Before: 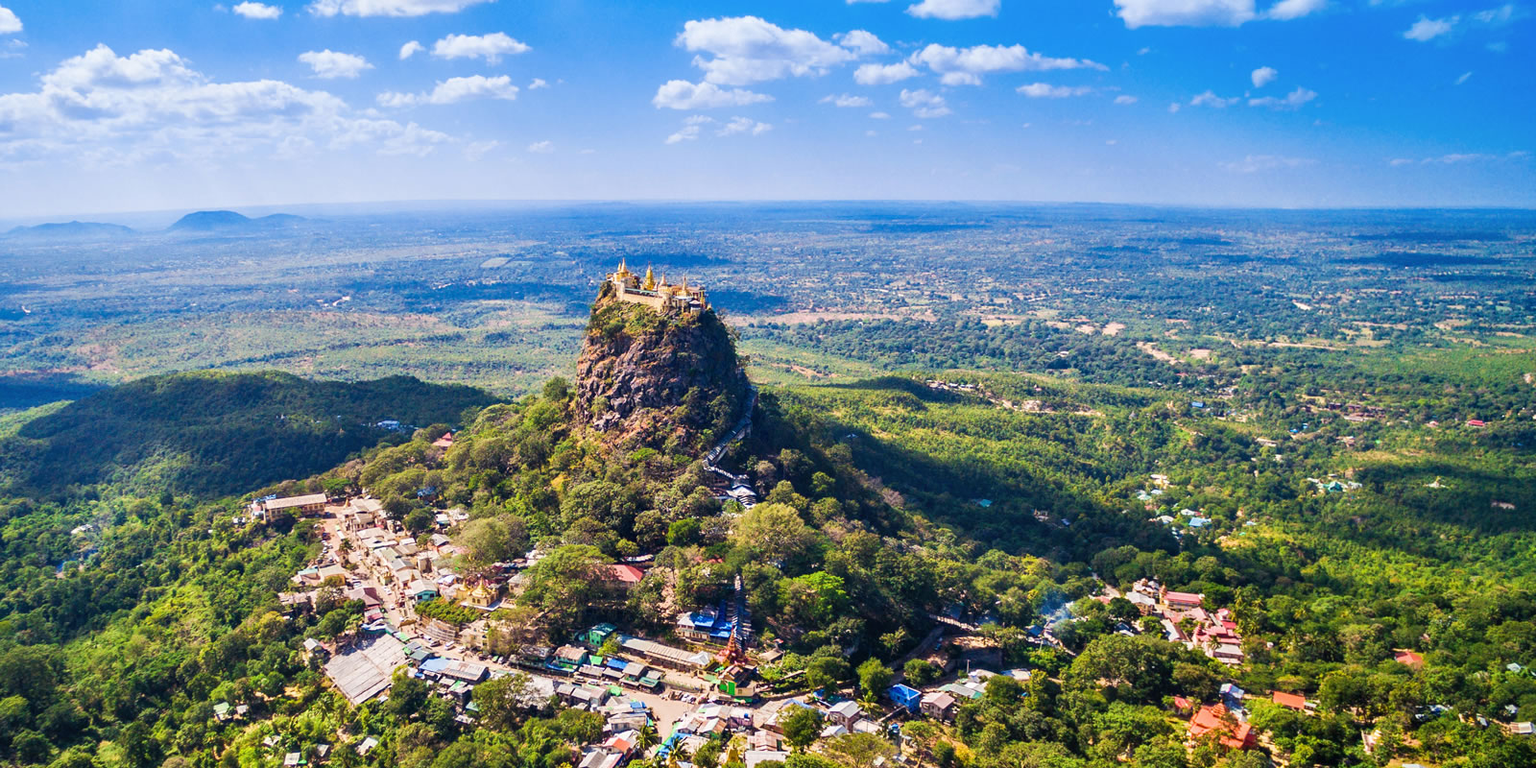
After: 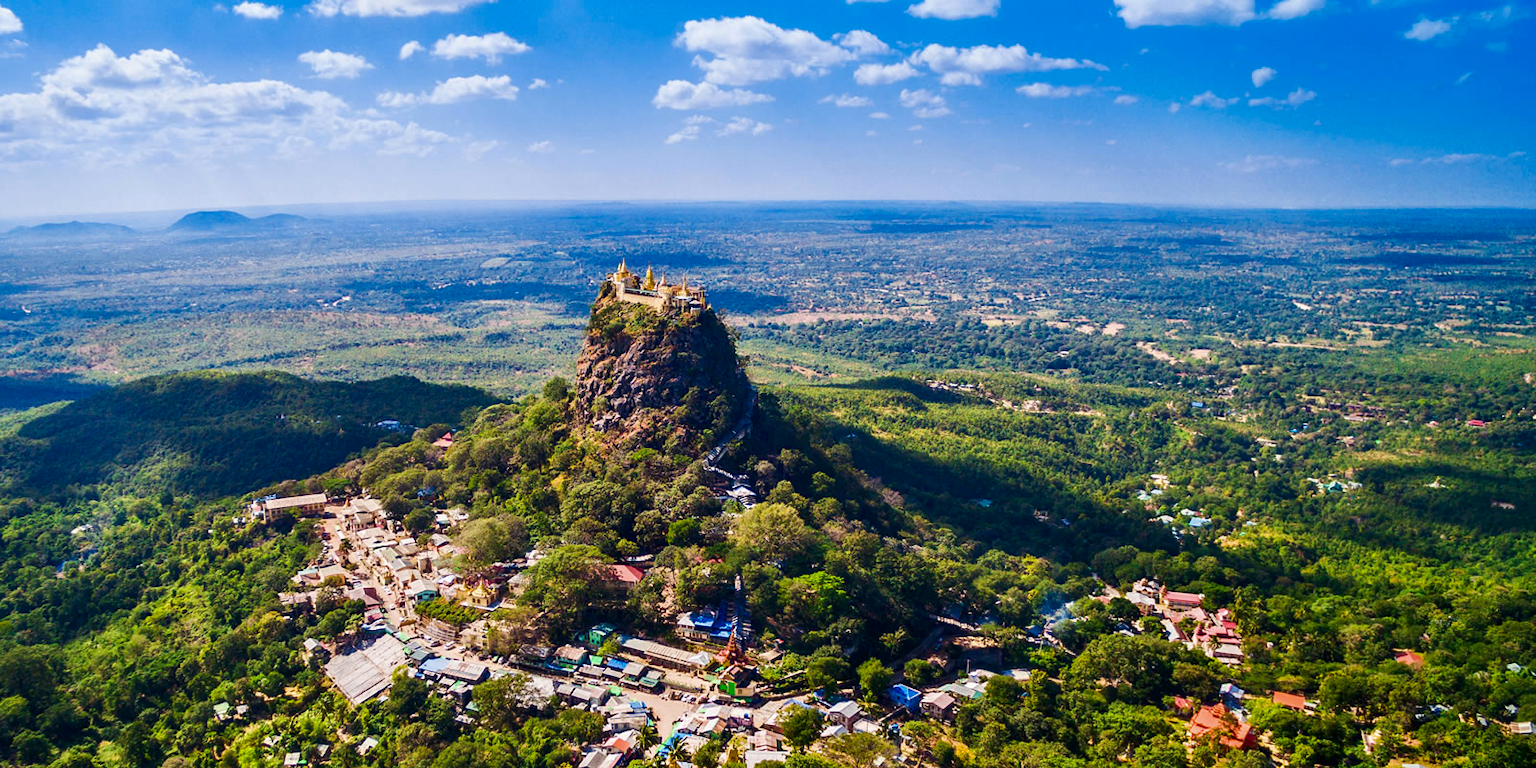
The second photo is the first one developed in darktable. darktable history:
levels: levels [0, 0.499, 1]
contrast brightness saturation: contrast 0.07, brightness -0.13, saturation 0.06
